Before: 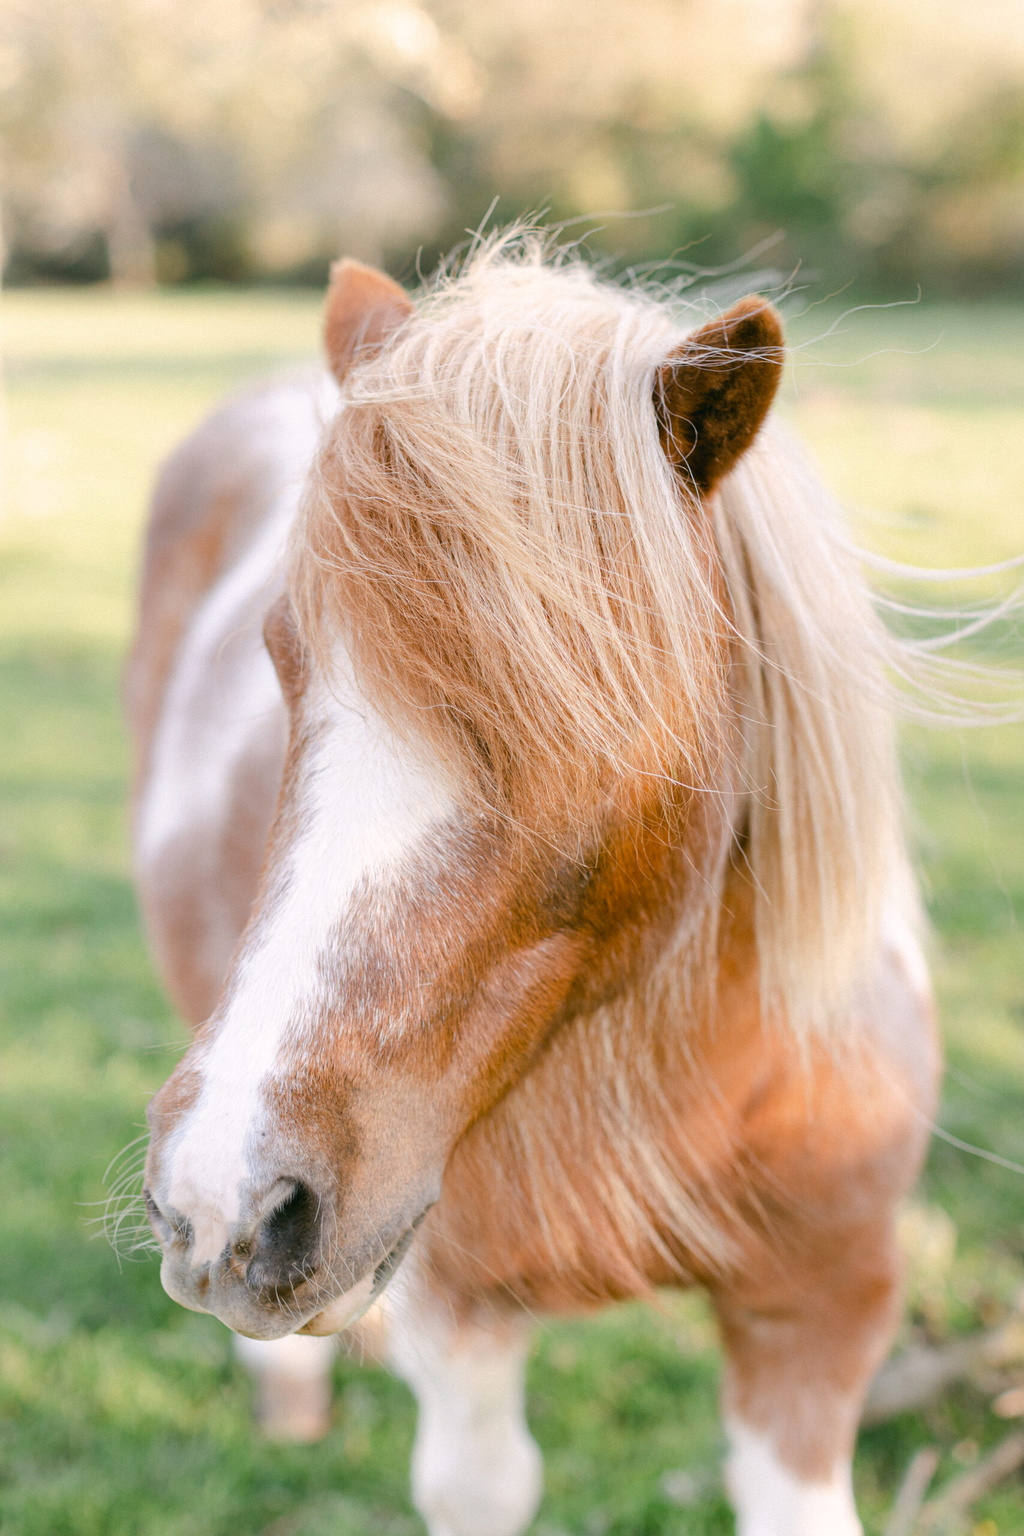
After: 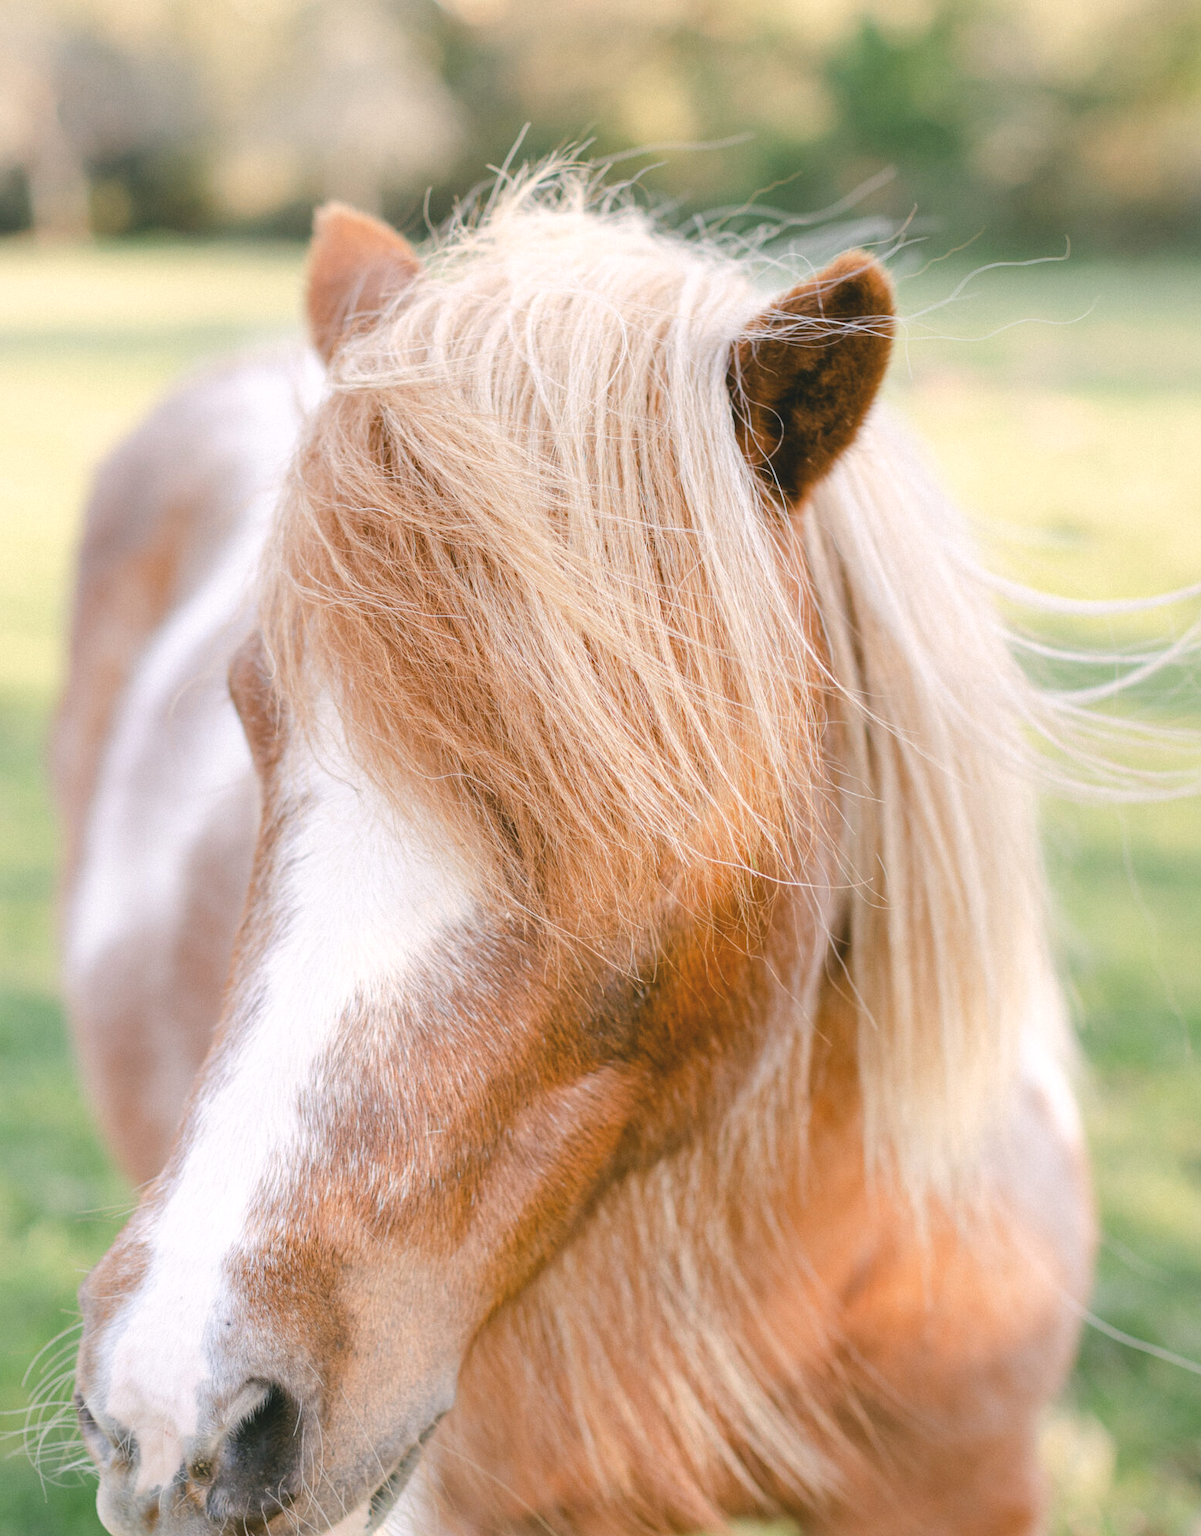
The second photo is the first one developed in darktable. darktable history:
crop: left 8.368%, top 6.557%, bottom 15.29%
exposure: black level correction -0.008, exposure 0.071 EV, compensate exposure bias true, compensate highlight preservation false
